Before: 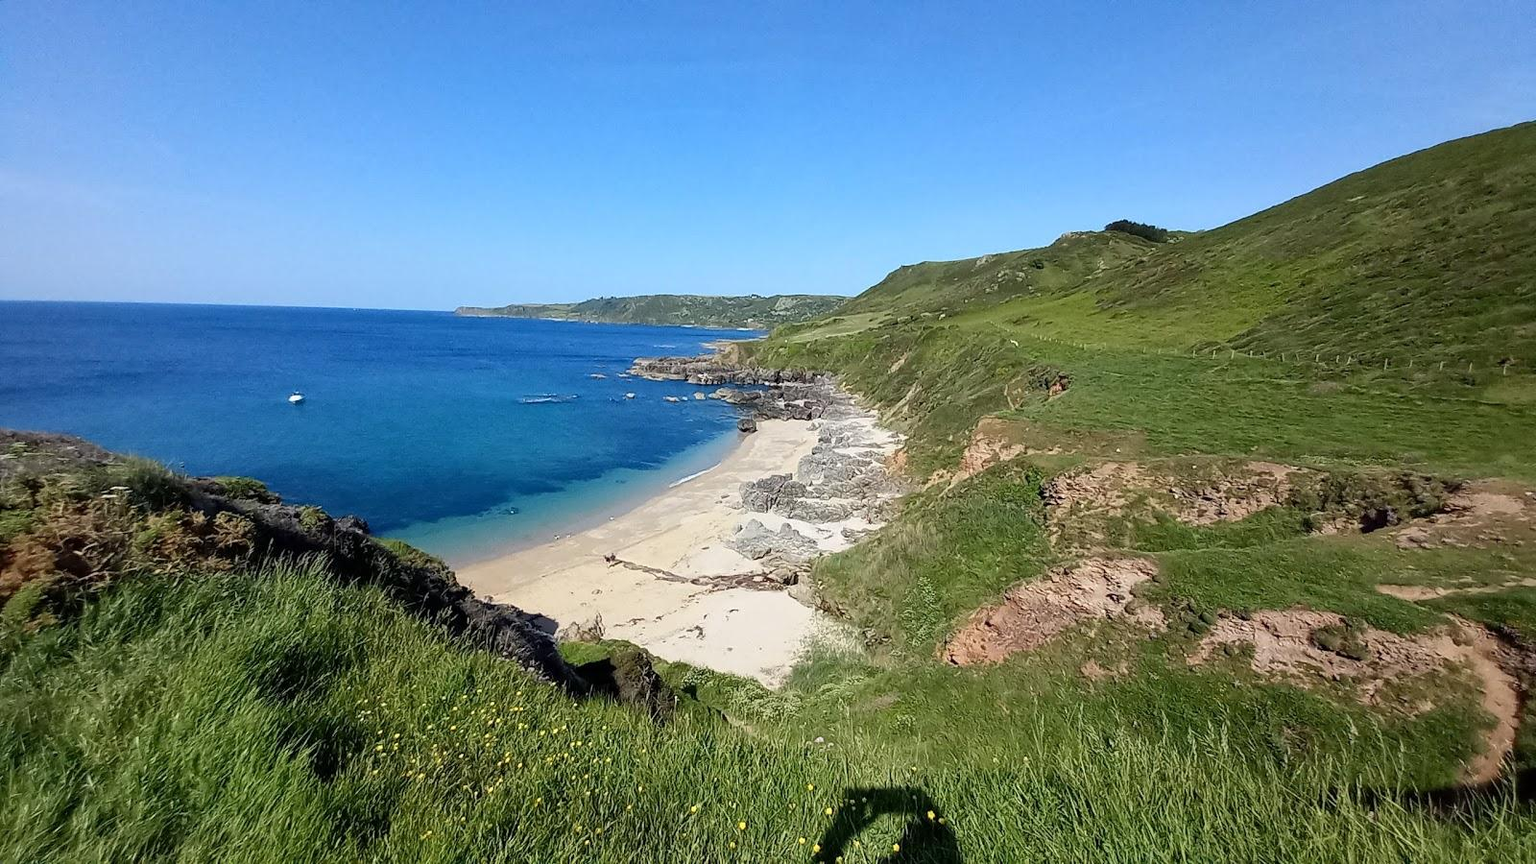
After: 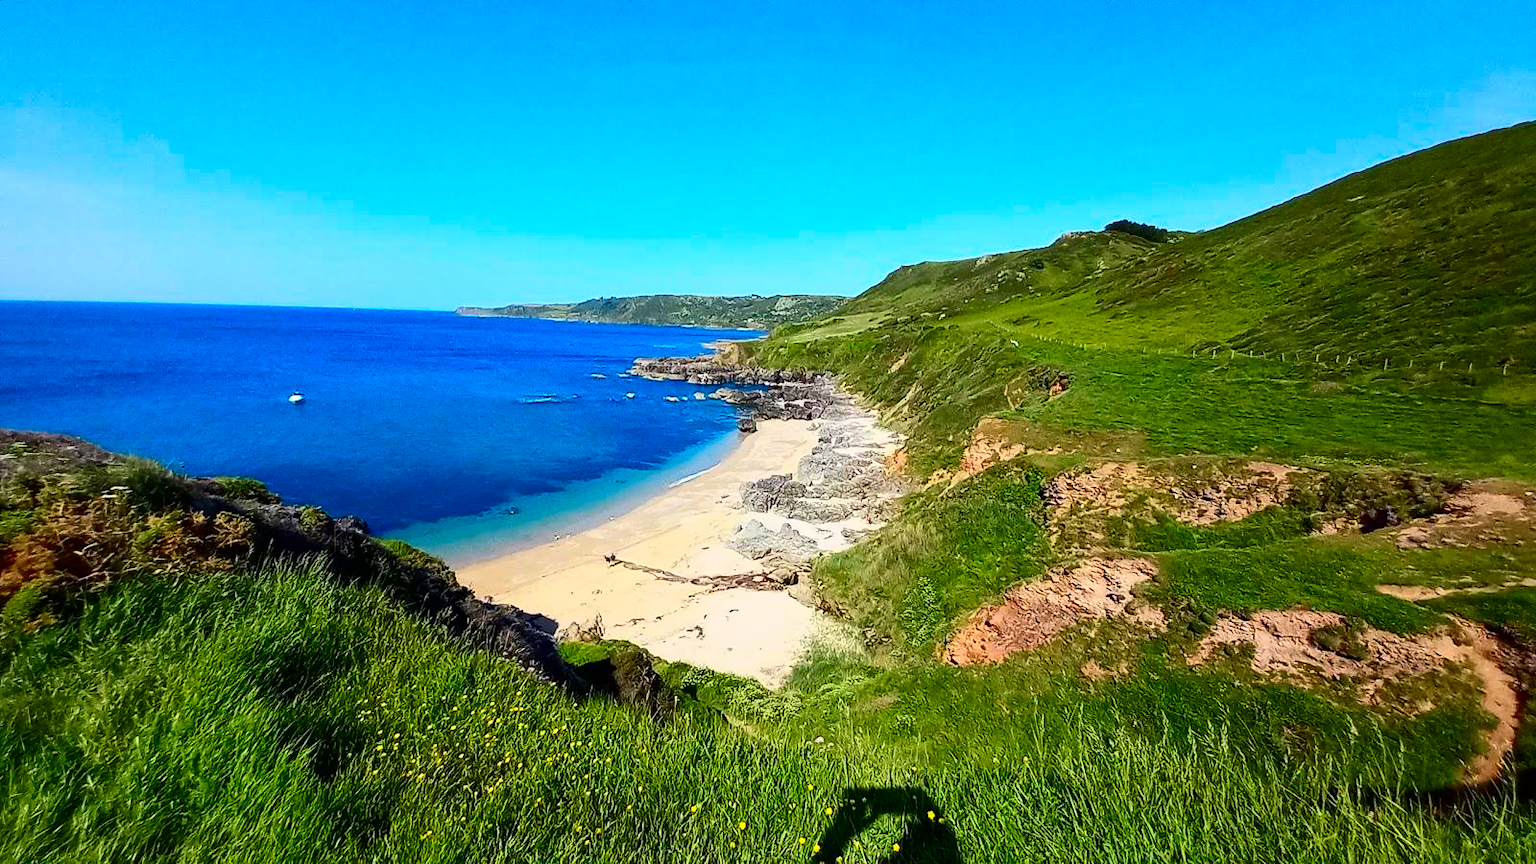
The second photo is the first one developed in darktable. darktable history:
contrast brightness saturation: contrast 0.26, brightness 0.011, saturation 0.856
